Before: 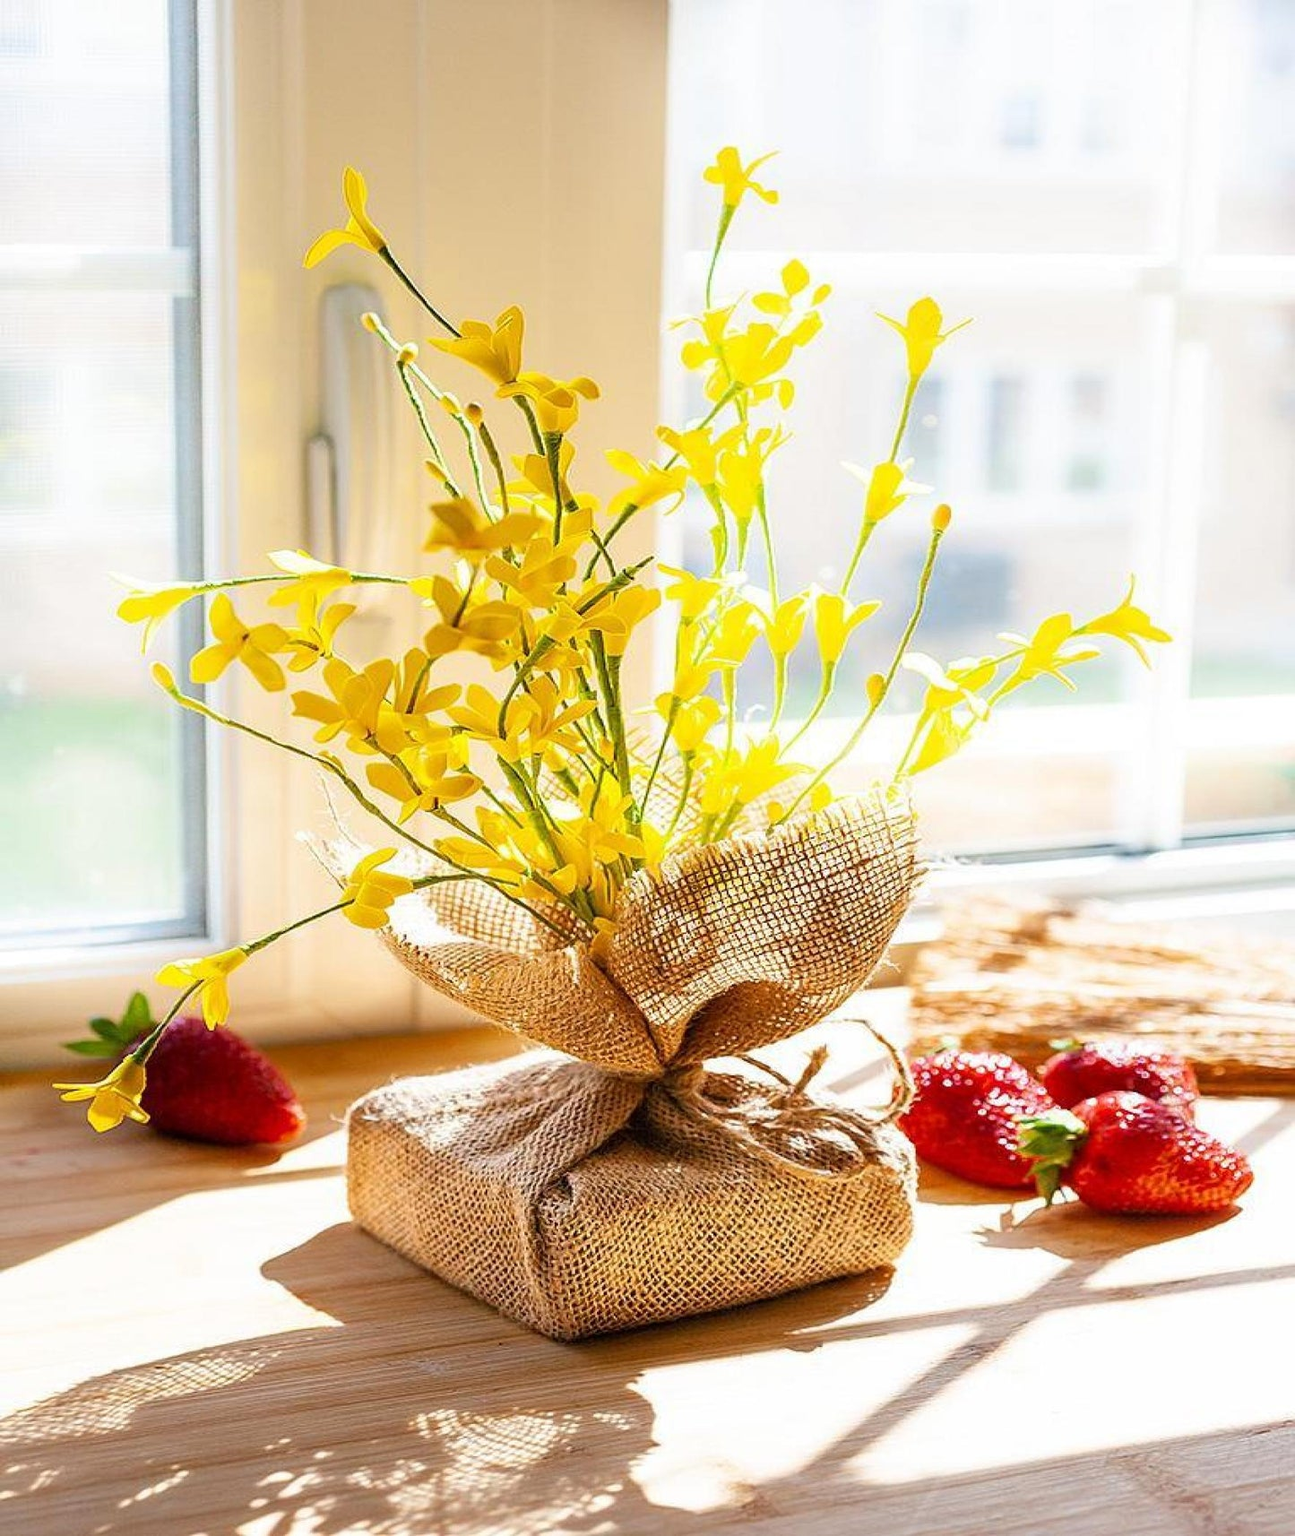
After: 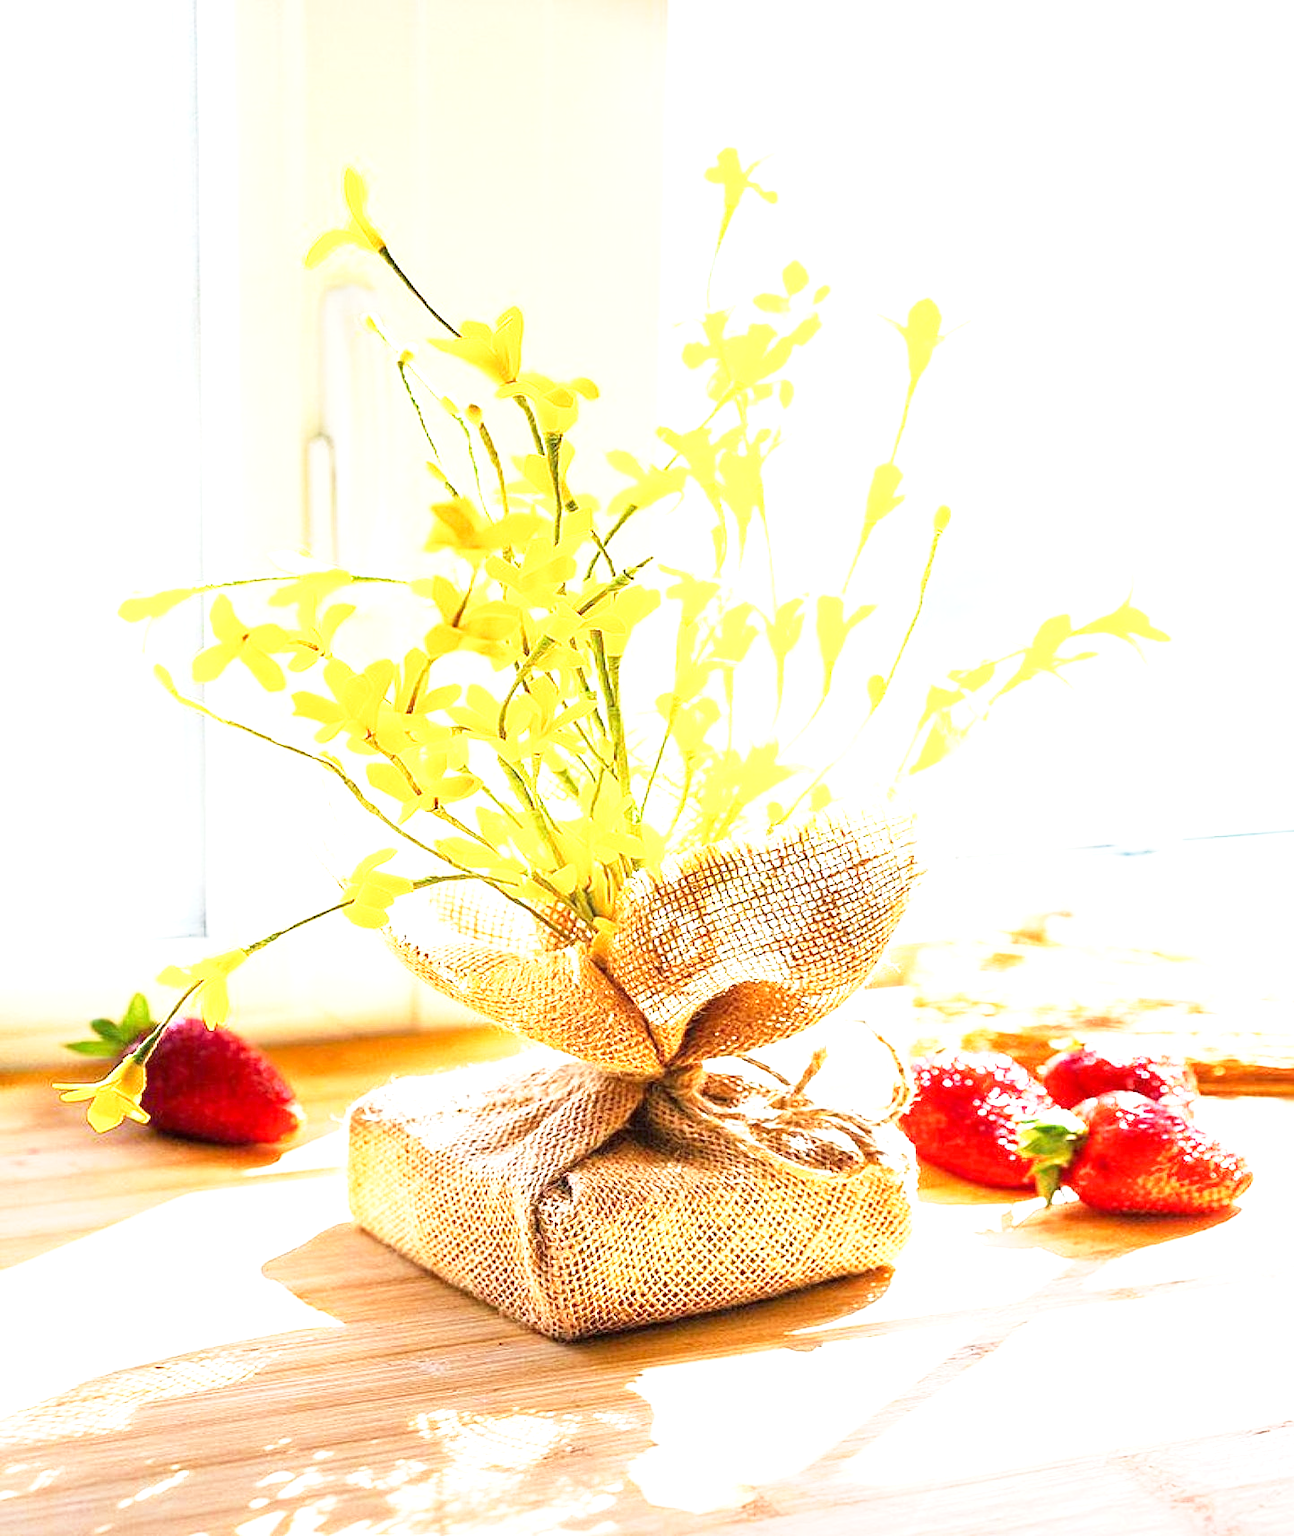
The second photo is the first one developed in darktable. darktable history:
base curve: curves: ch0 [(0, 0) (0.579, 0.807) (1, 1)], preserve colors none
exposure: exposure 1.15 EV, compensate highlight preservation false
